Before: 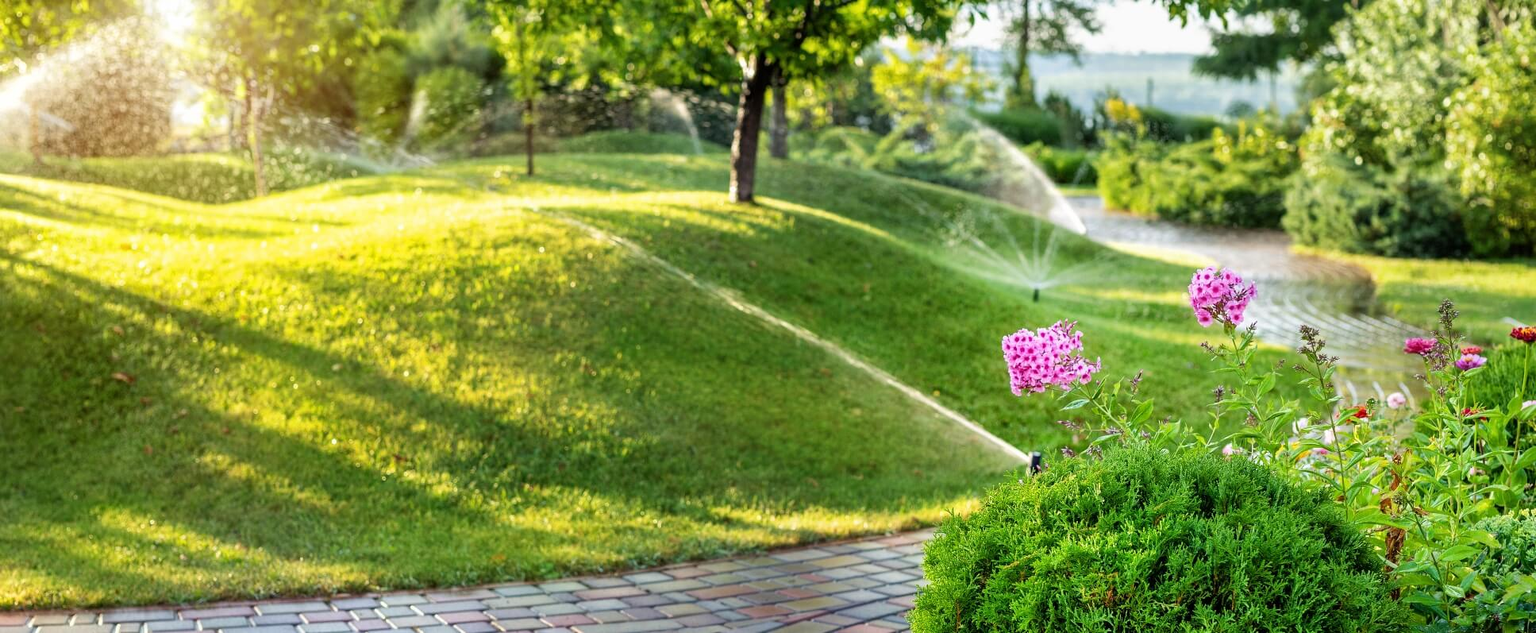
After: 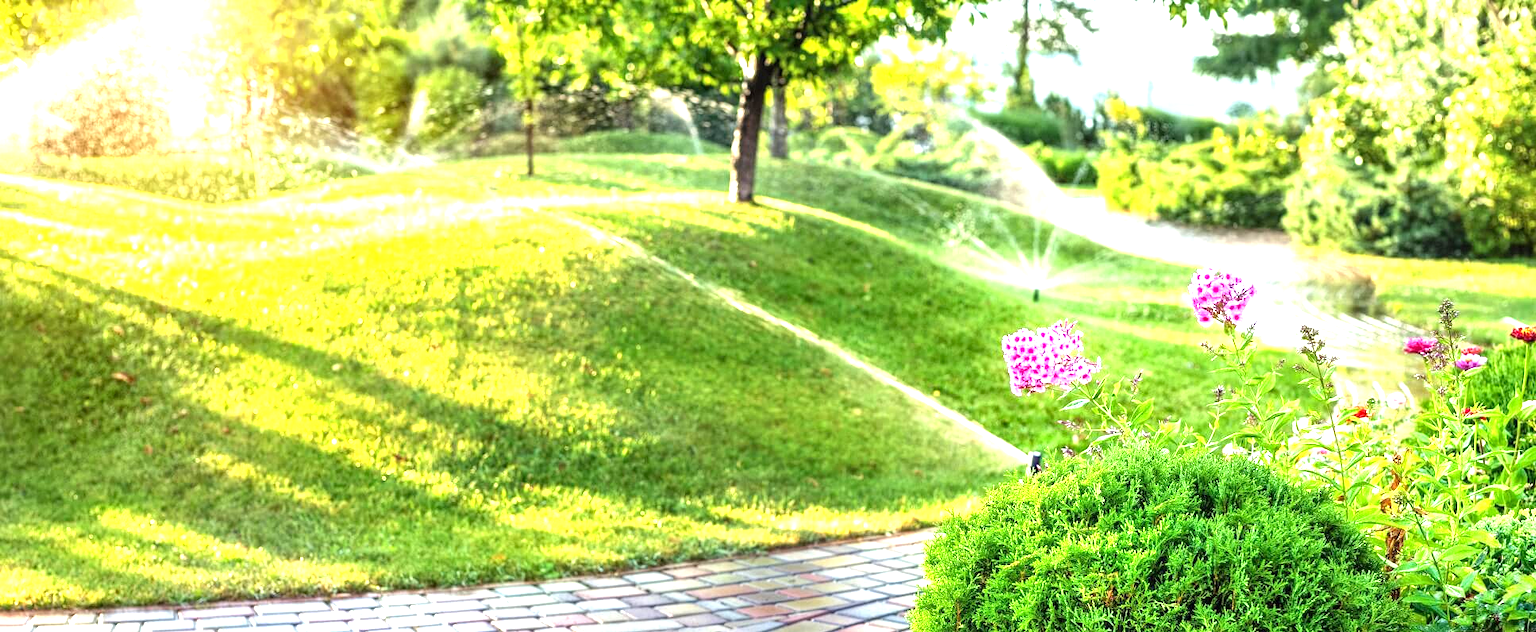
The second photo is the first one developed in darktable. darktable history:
tone equalizer: -8 EV 0.06 EV, smoothing diameter 25%, edges refinement/feathering 10, preserve details guided filter
exposure: black level correction 0, exposure 1.388 EV, compensate exposure bias true, compensate highlight preservation false
local contrast: on, module defaults
